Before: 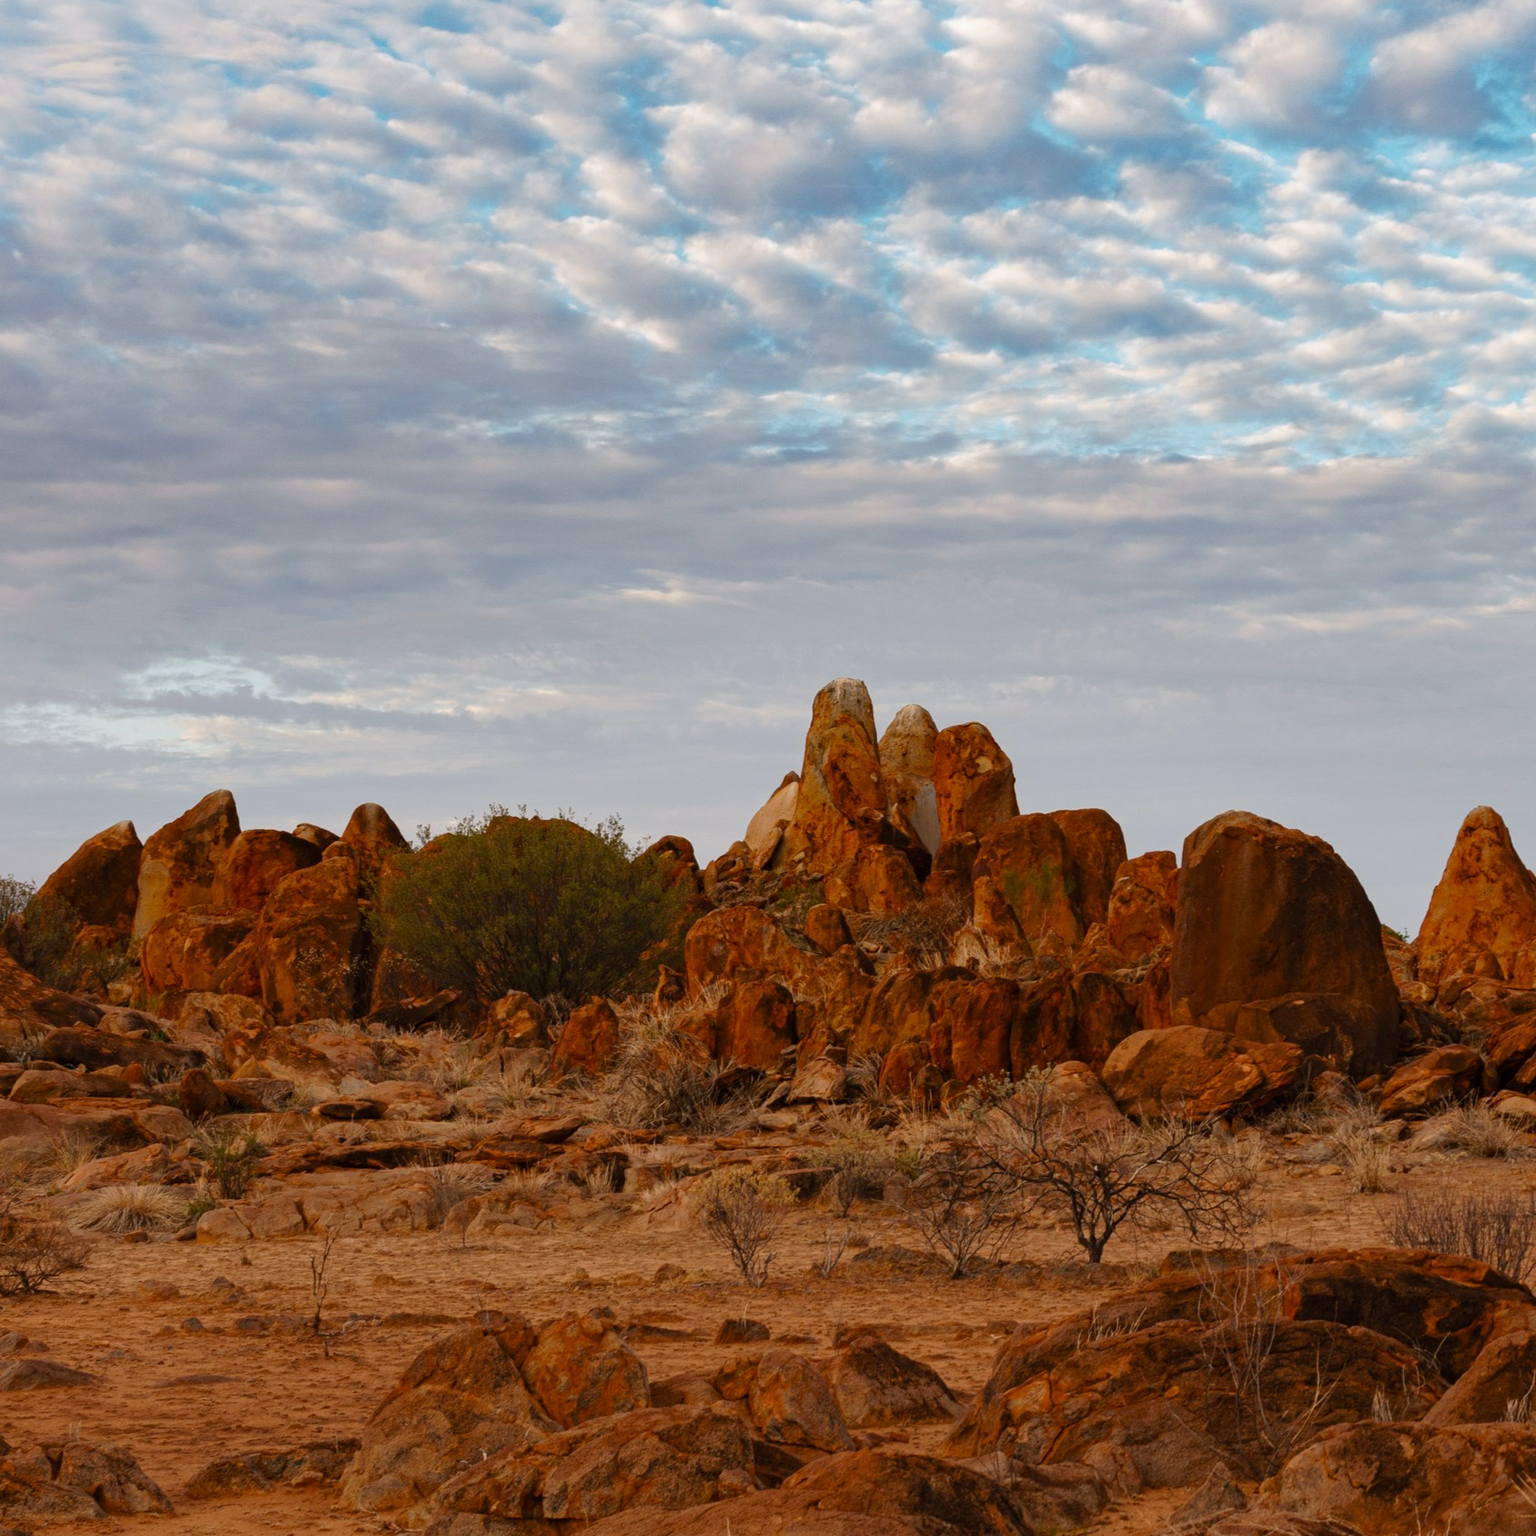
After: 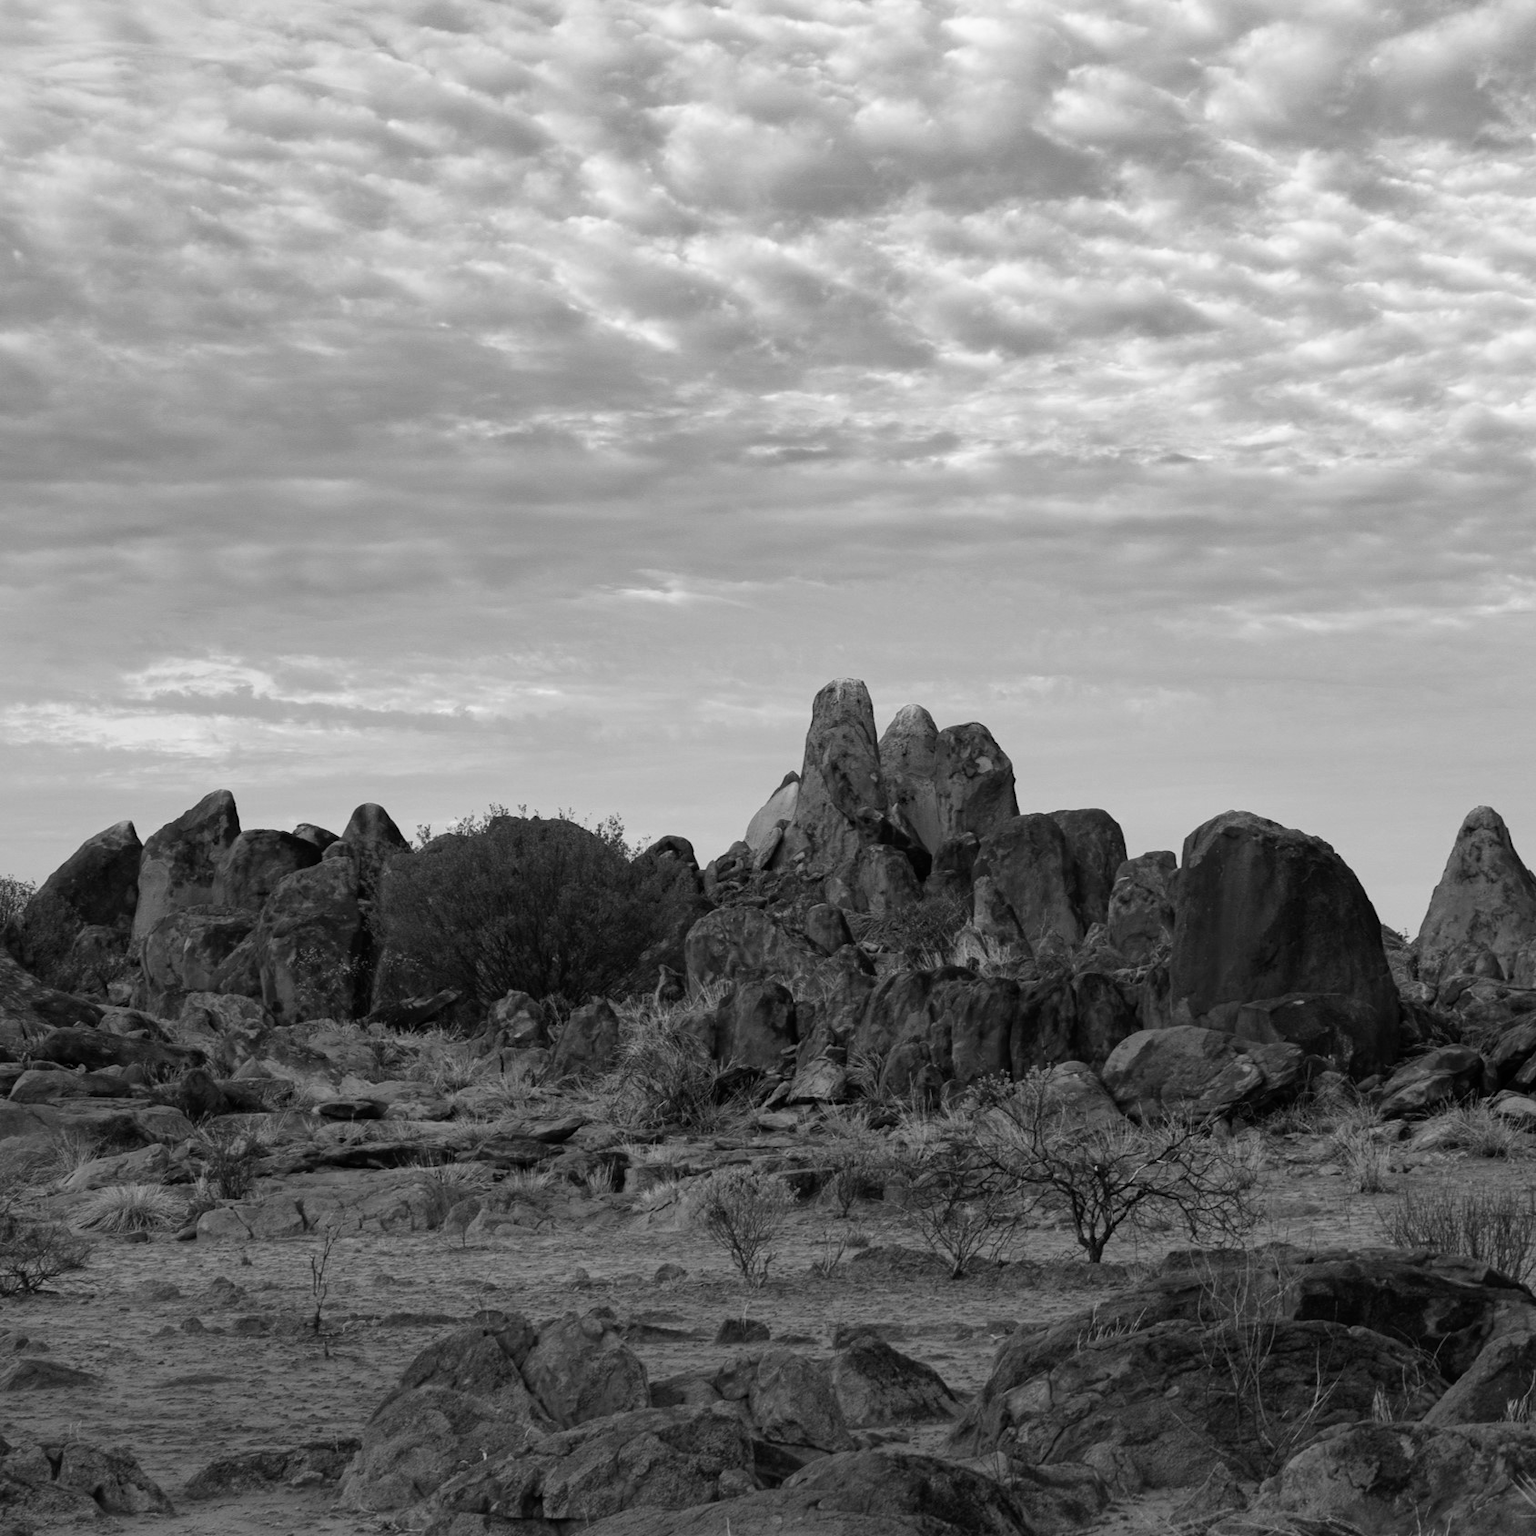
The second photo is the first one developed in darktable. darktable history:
velvia: on, module defaults
monochrome: on, module defaults
rgb curve: curves: ch0 [(0, 0) (0.078, 0.051) (0.929, 0.956) (1, 1)], compensate middle gray true
white balance: red 0.967, blue 1.049
